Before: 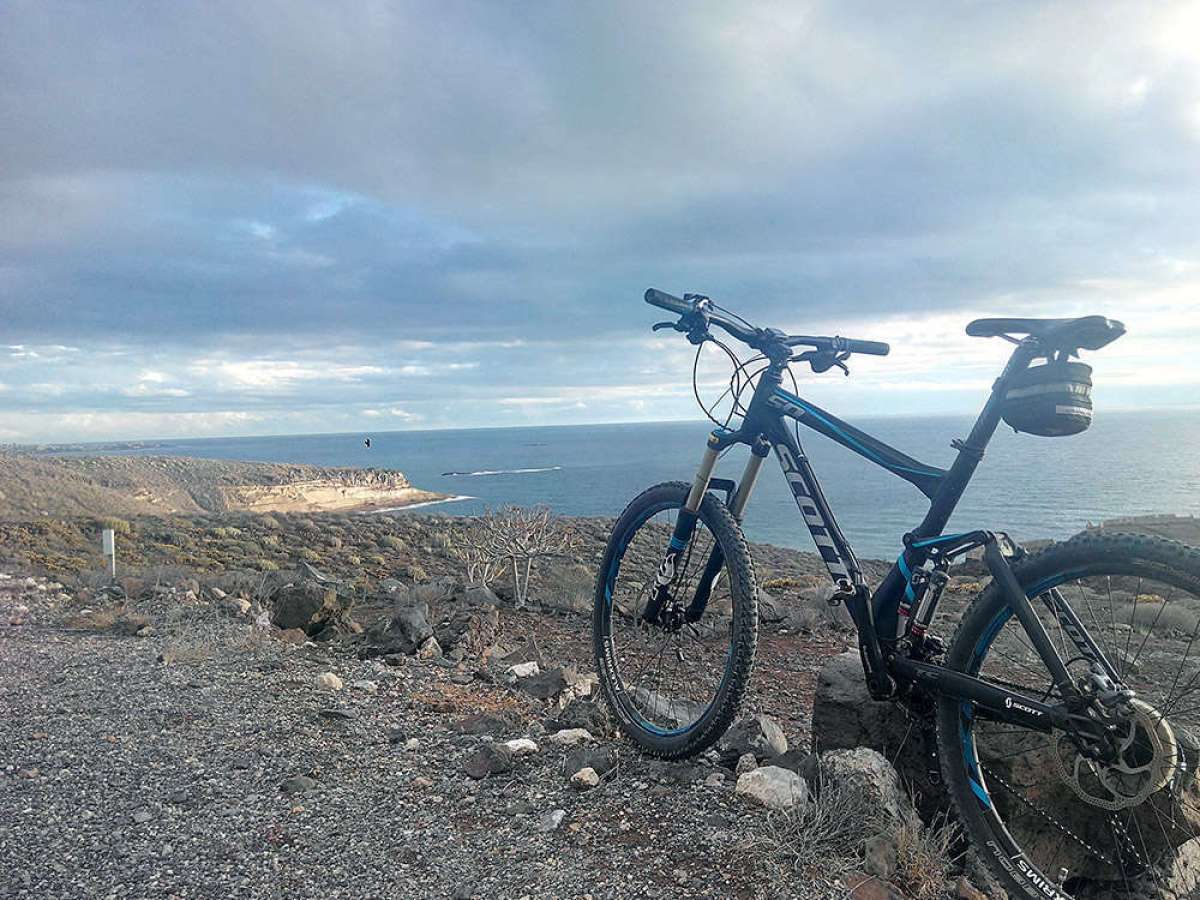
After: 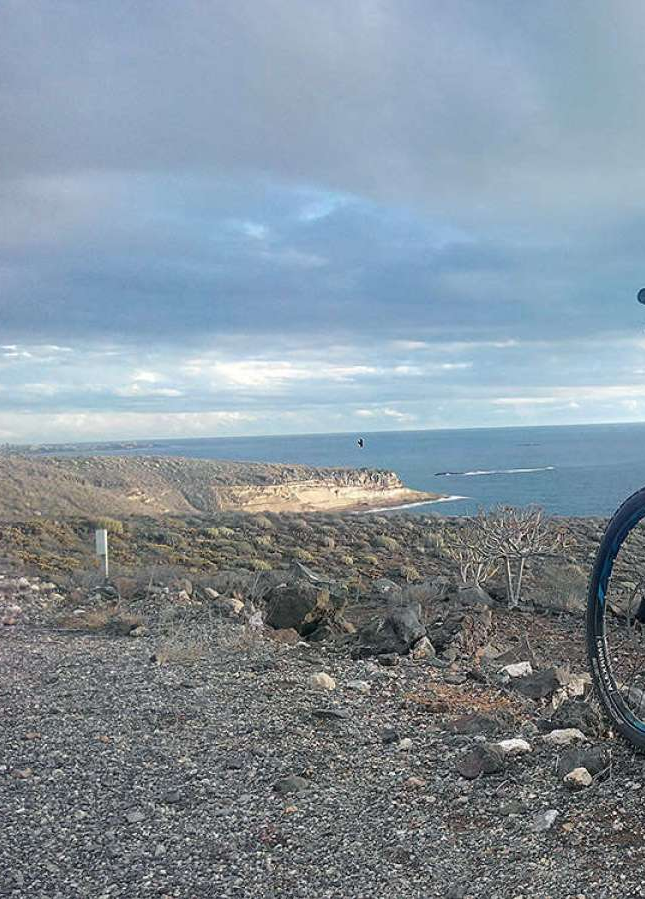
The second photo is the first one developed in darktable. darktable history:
bloom: size 9%, threshold 100%, strength 7%
crop: left 0.587%, right 45.588%, bottom 0.086%
